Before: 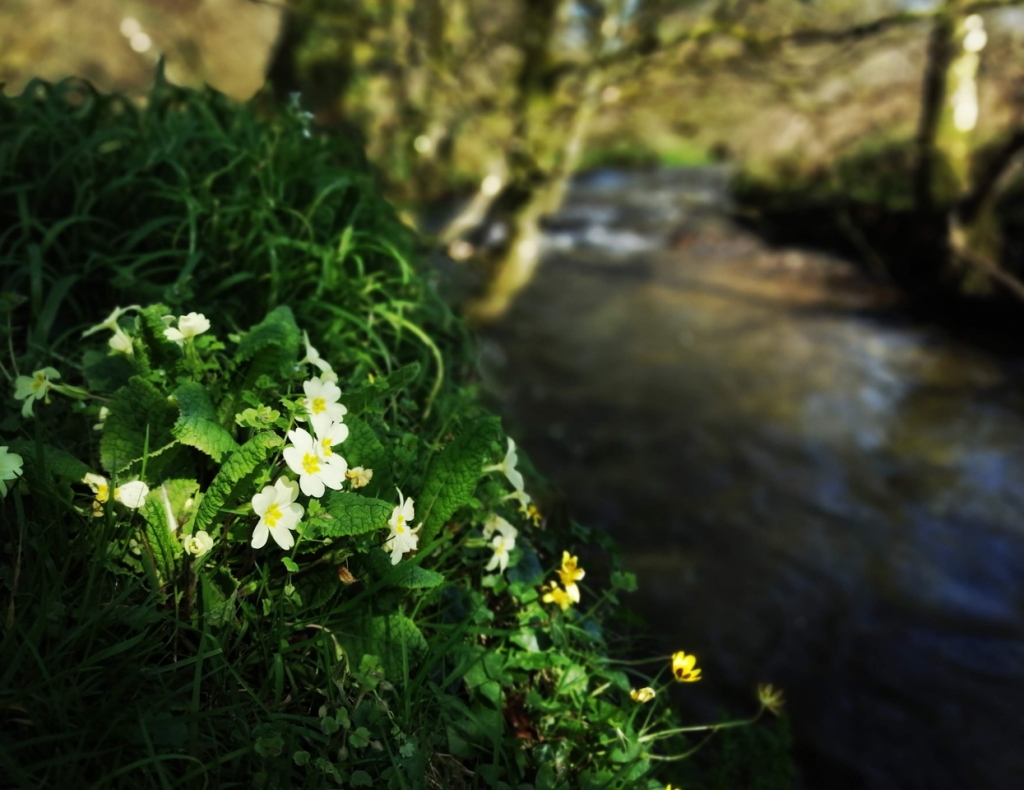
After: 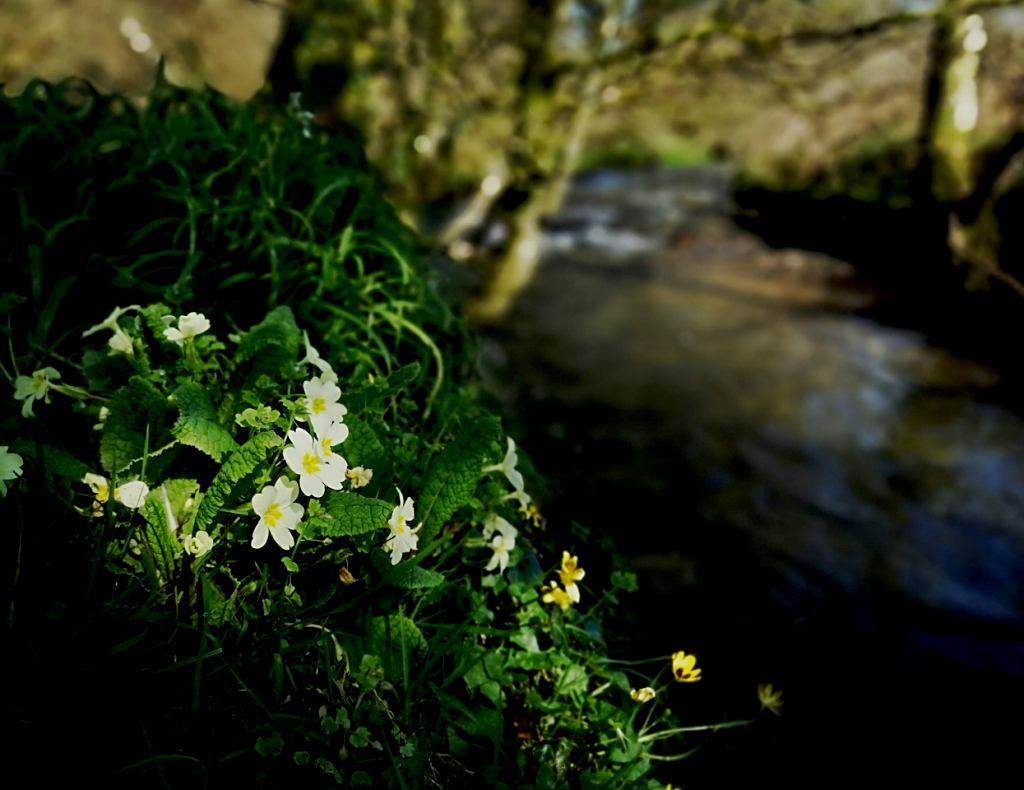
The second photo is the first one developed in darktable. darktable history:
exposure: black level correction 0.011, exposure -0.474 EV, compensate exposure bias true, compensate highlight preservation false
sharpen: on, module defaults
